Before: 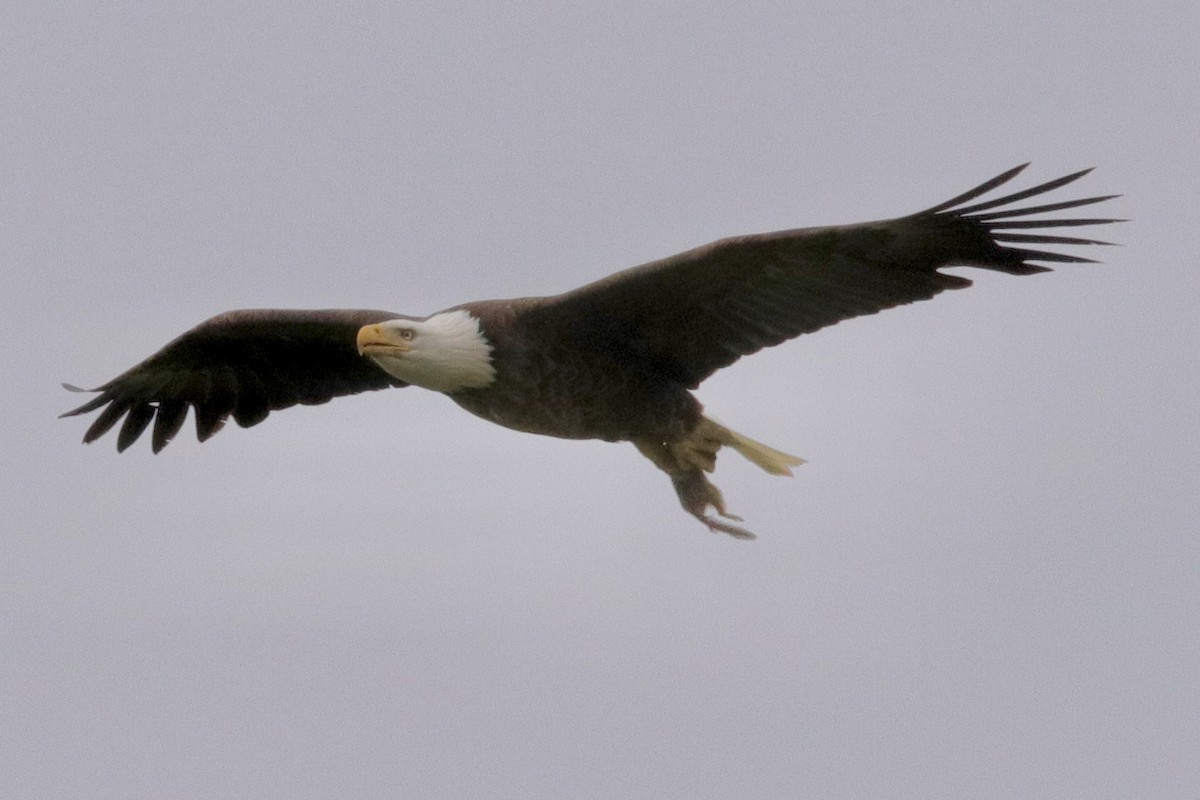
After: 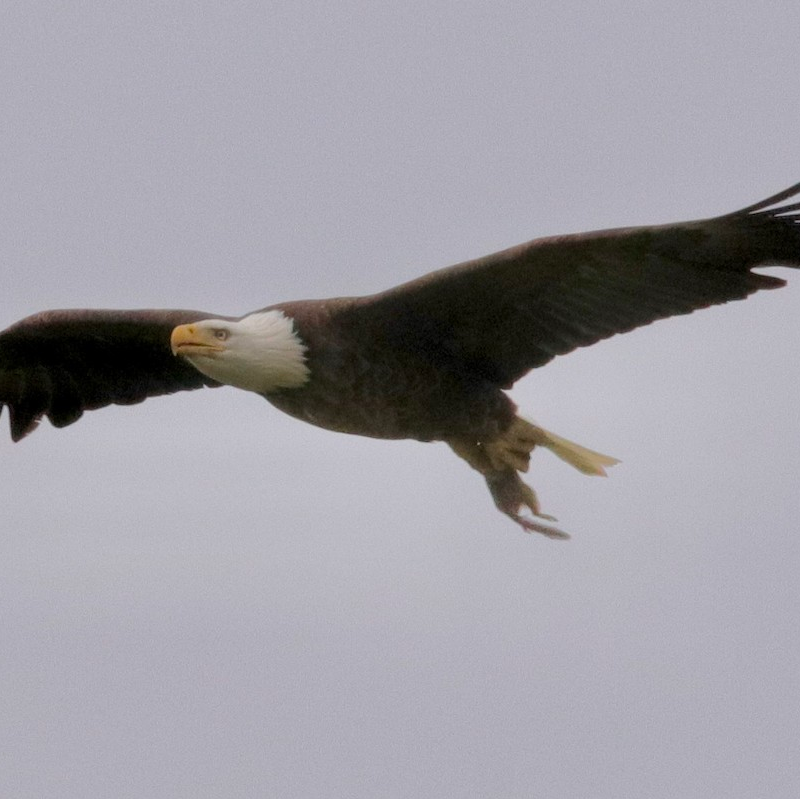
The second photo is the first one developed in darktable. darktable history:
crop and rotate: left 15.515%, right 17.736%
